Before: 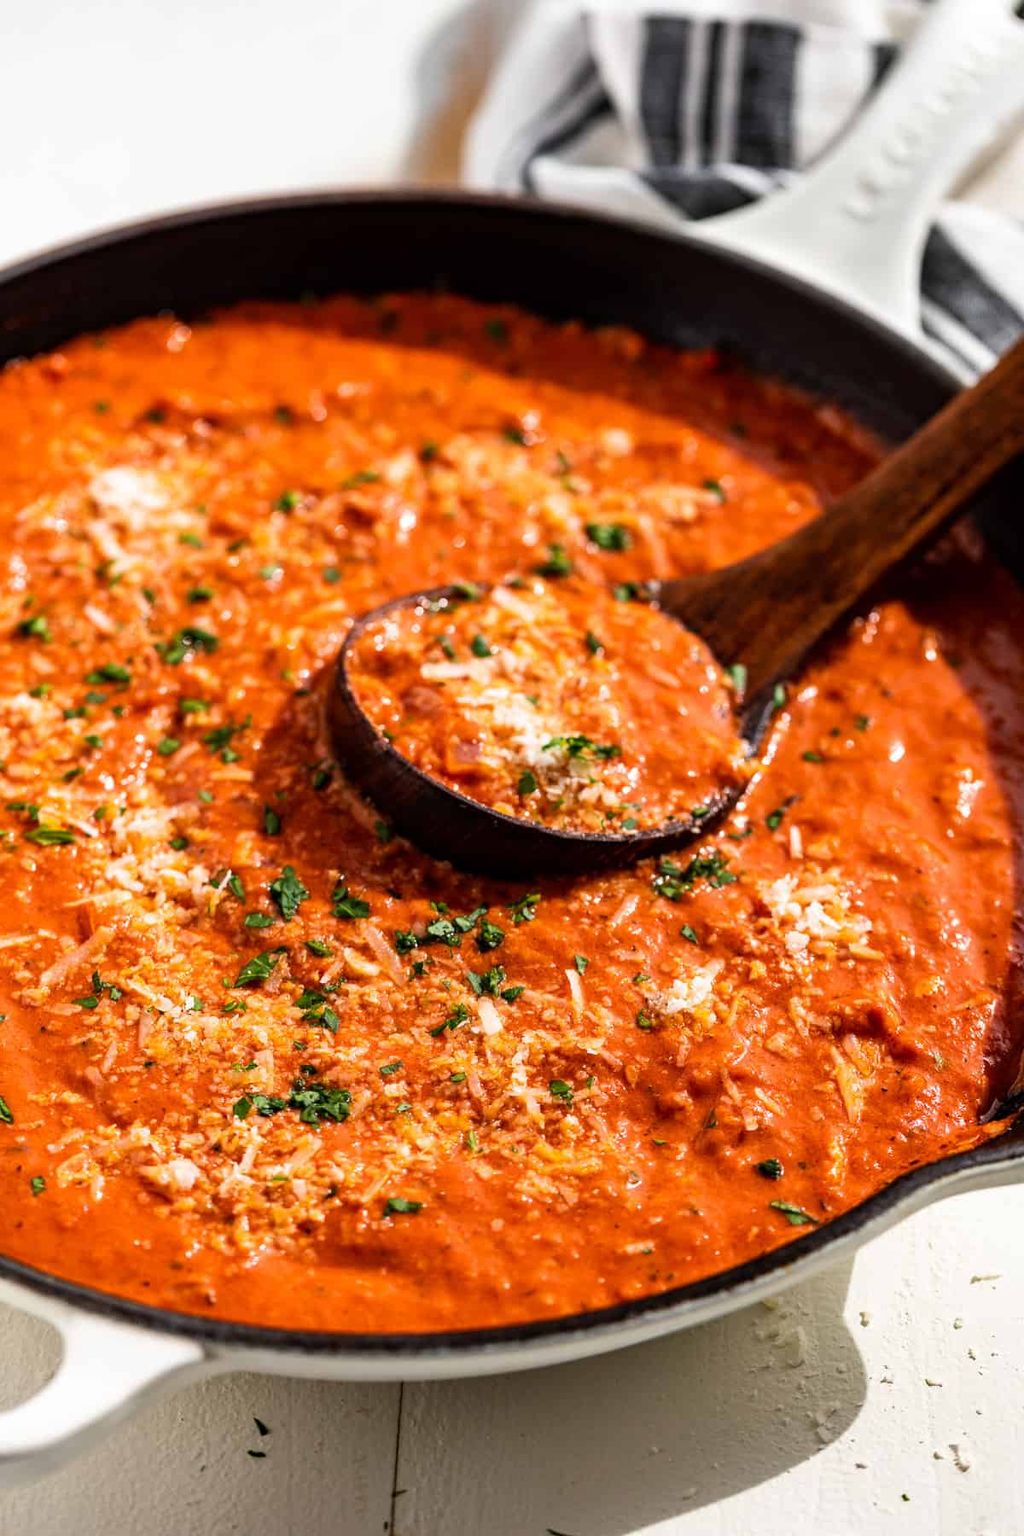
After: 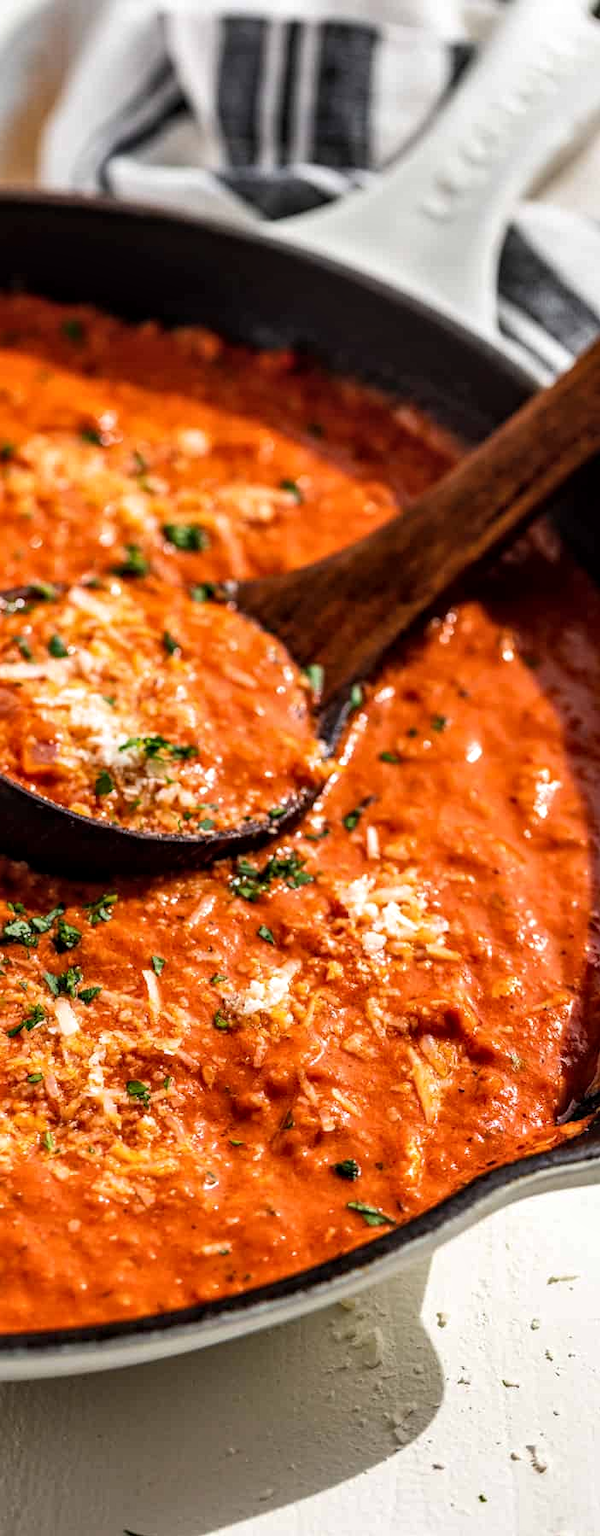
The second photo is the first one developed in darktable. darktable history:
crop: left 41.402%
local contrast: on, module defaults
